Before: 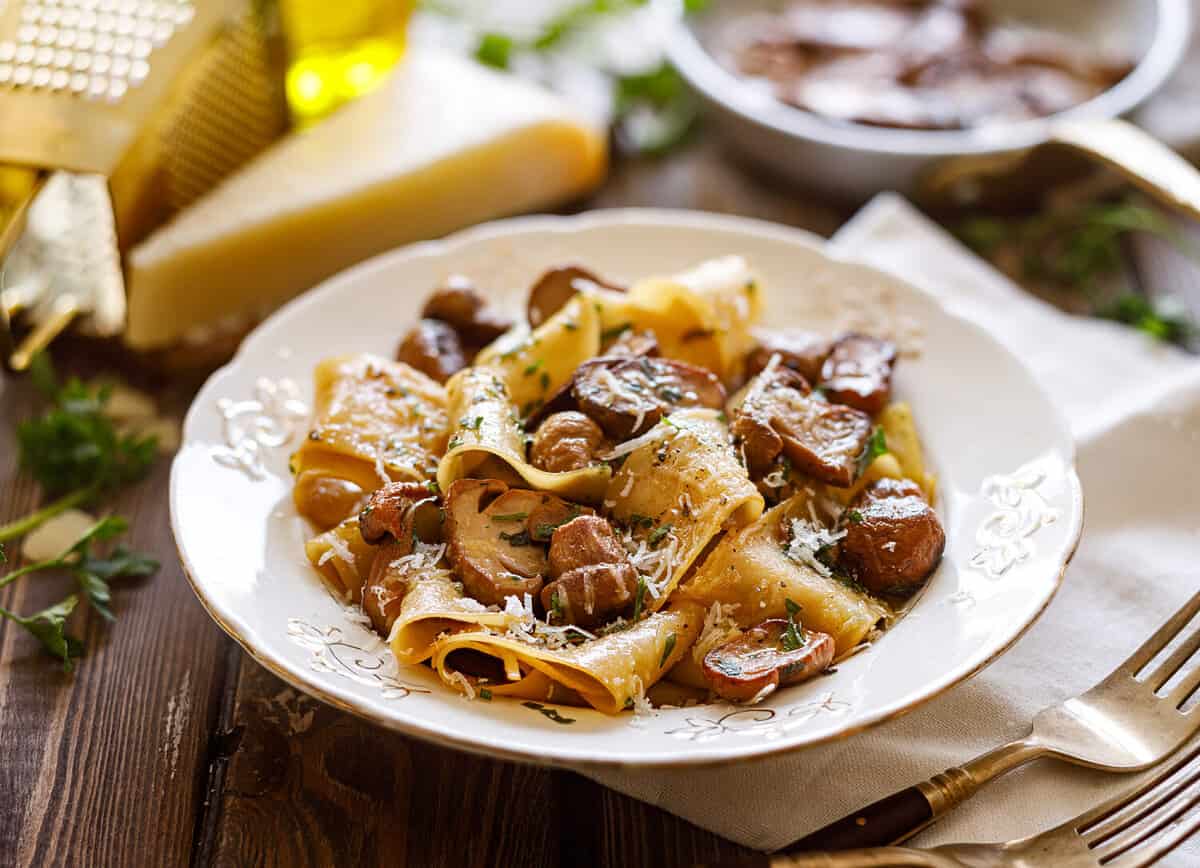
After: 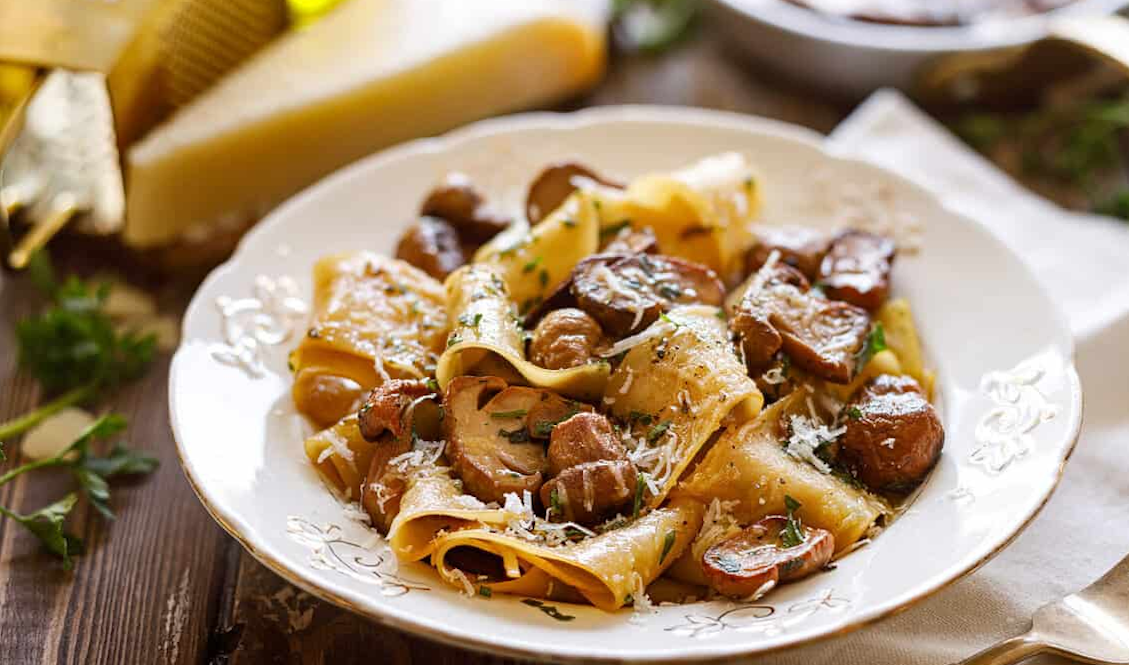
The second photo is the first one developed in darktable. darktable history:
crop and rotate: angle 0.112°, top 11.879%, right 5.638%, bottom 11.245%
